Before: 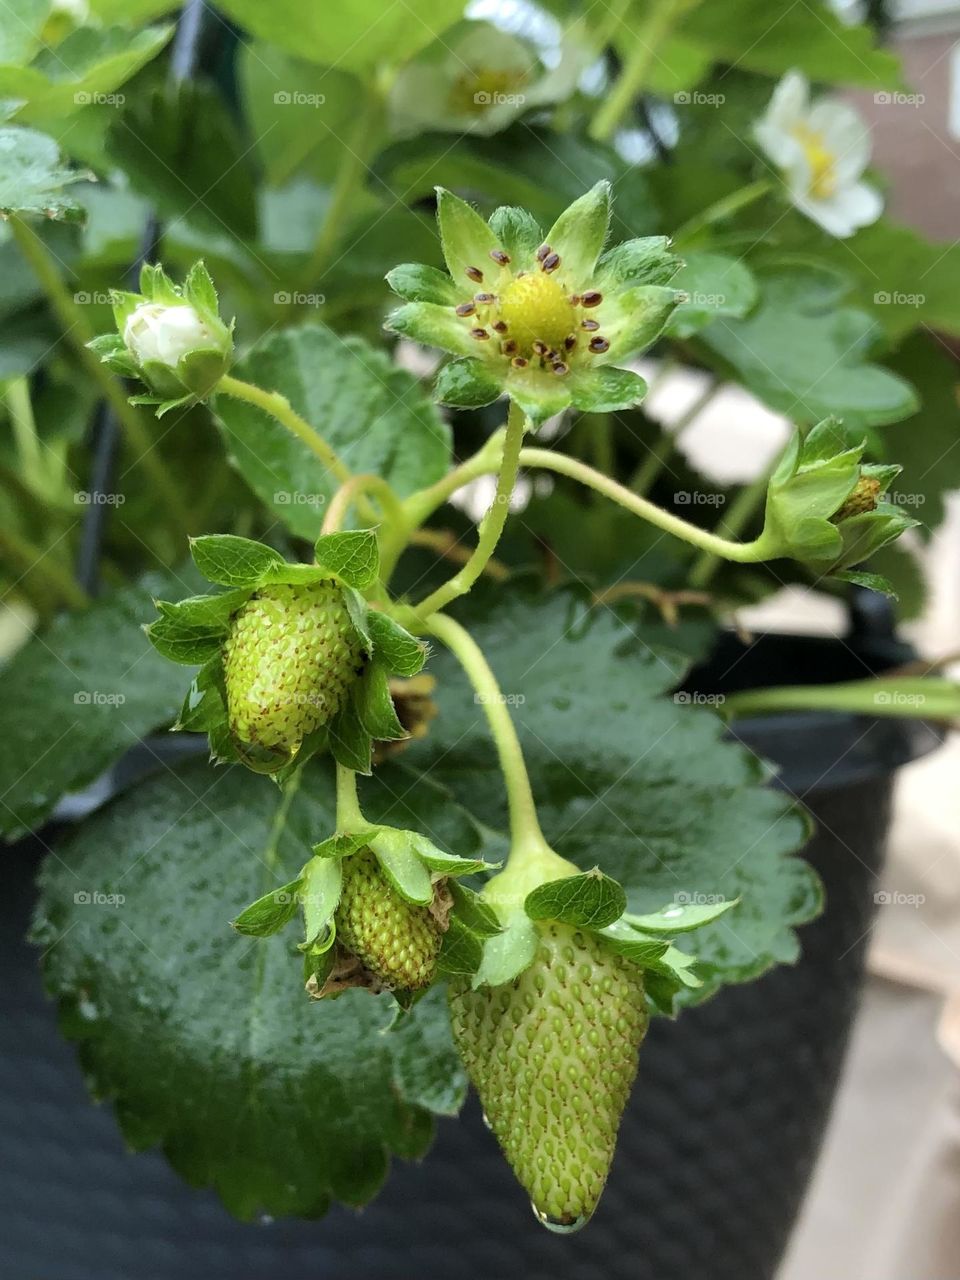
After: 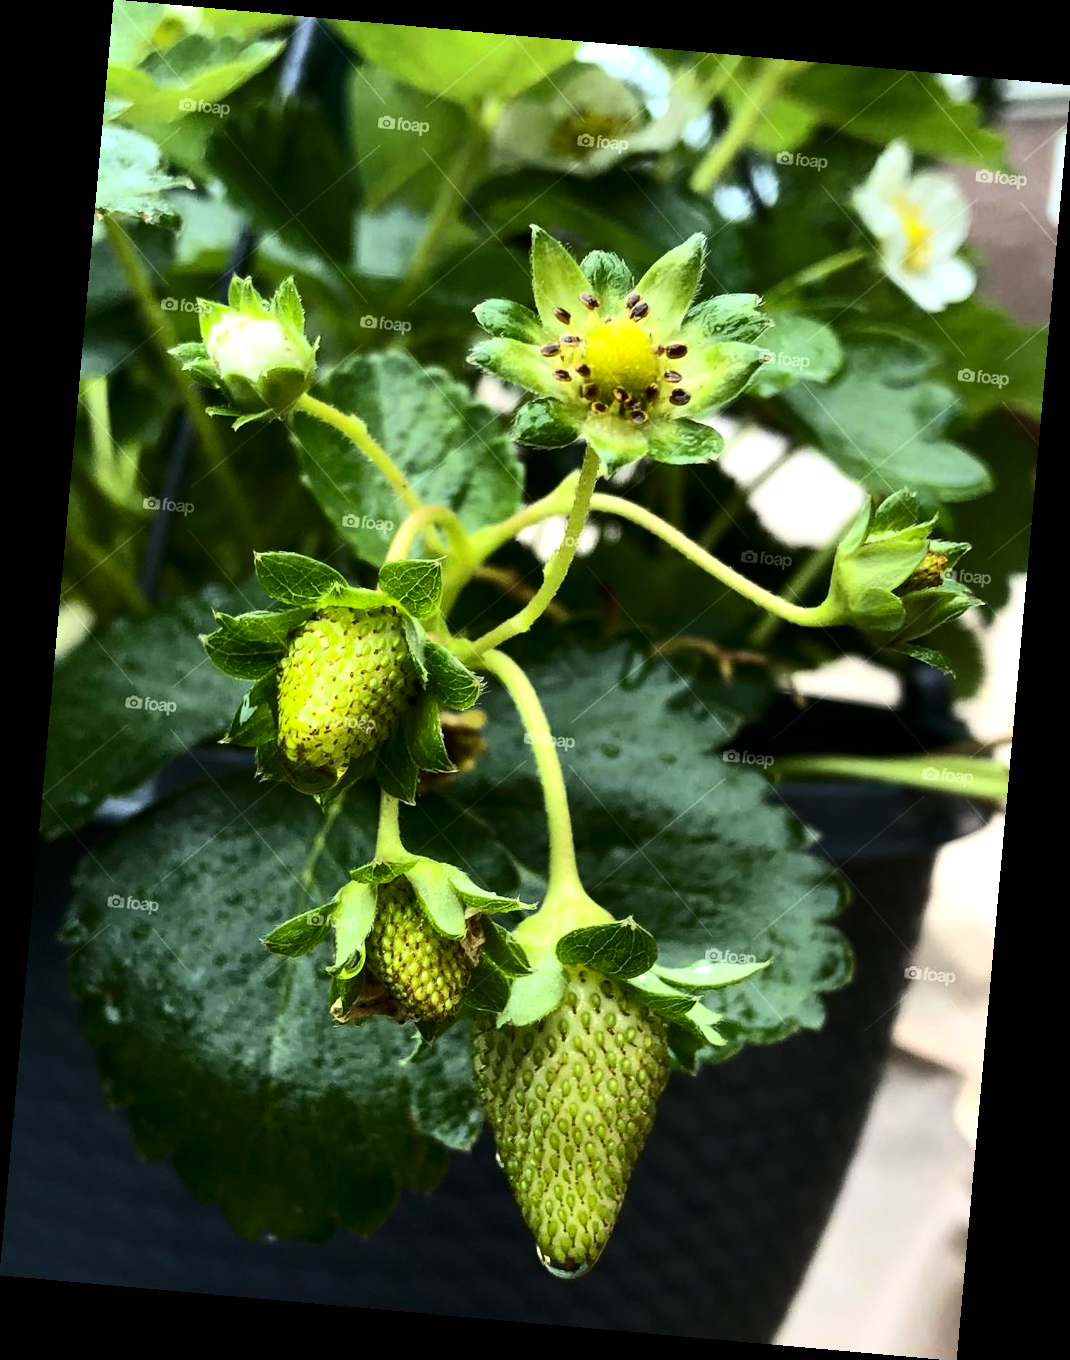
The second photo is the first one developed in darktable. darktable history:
rotate and perspective: rotation 5.12°, automatic cropping off
contrast brightness saturation: contrast 0.28
color balance rgb: perceptual brilliance grading › highlights 14.29%, perceptual brilliance grading › mid-tones -5.92%, perceptual brilliance grading › shadows -26.83%, global vibrance 31.18%
